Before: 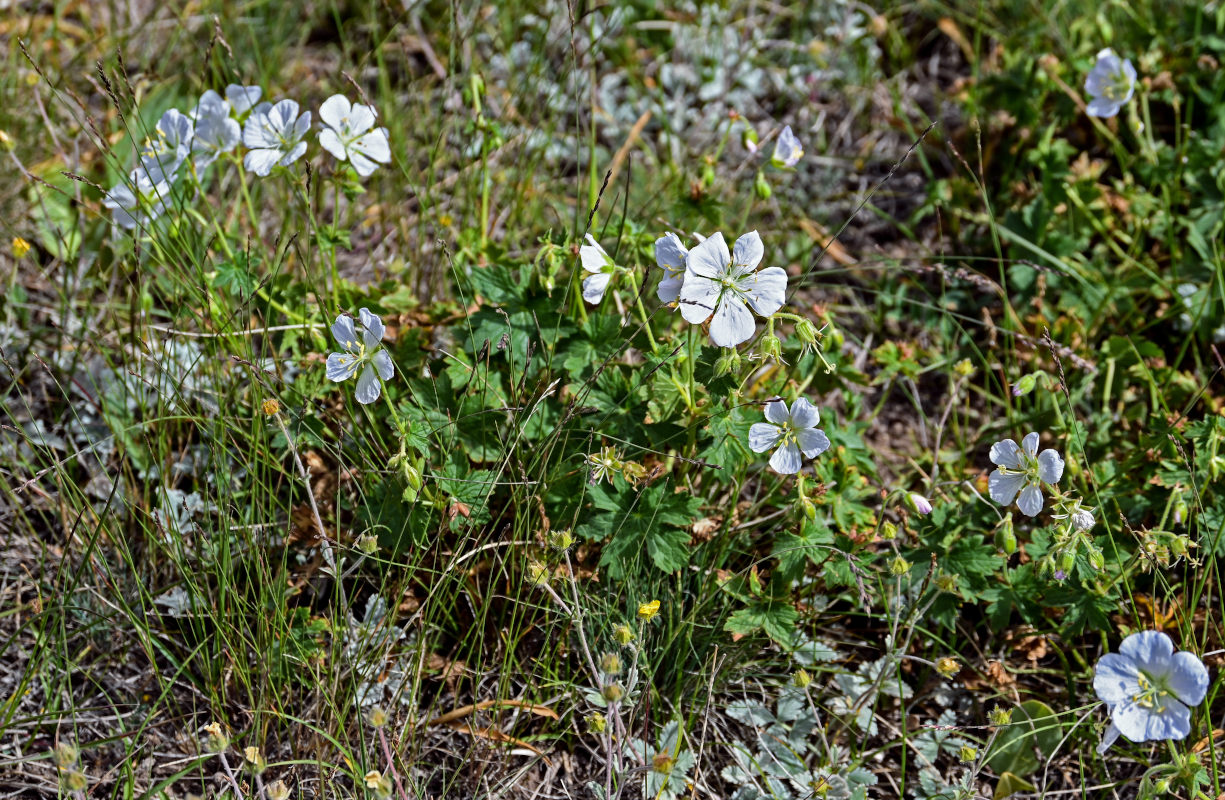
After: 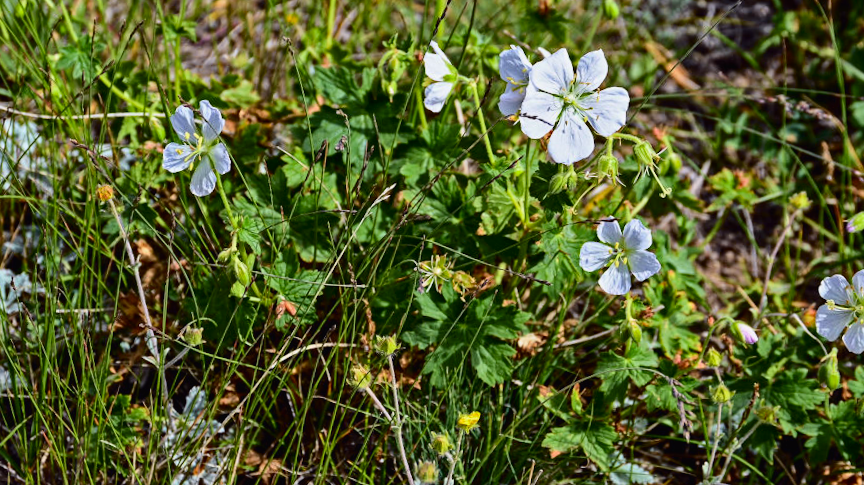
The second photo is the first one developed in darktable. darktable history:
tone curve: curves: ch0 [(0, 0.011) (0.139, 0.106) (0.295, 0.271) (0.499, 0.523) (0.739, 0.782) (0.857, 0.879) (1, 0.967)]; ch1 [(0, 0) (0.272, 0.249) (0.39, 0.379) (0.469, 0.456) (0.495, 0.497) (0.524, 0.53) (0.588, 0.62) (0.725, 0.779) (1, 1)]; ch2 [(0, 0) (0.125, 0.089) (0.35, 0.317) (0.437, 0.42) (0.502, 0.499) (0.533, 0.553) (0.599, 0.638) (1, 1)], color space Lab, independent channels, preserve colors none
crop and rotate: angle -3.88°, left 9.873%, top 21.244%, right 12.396%, bottom 11.981%
